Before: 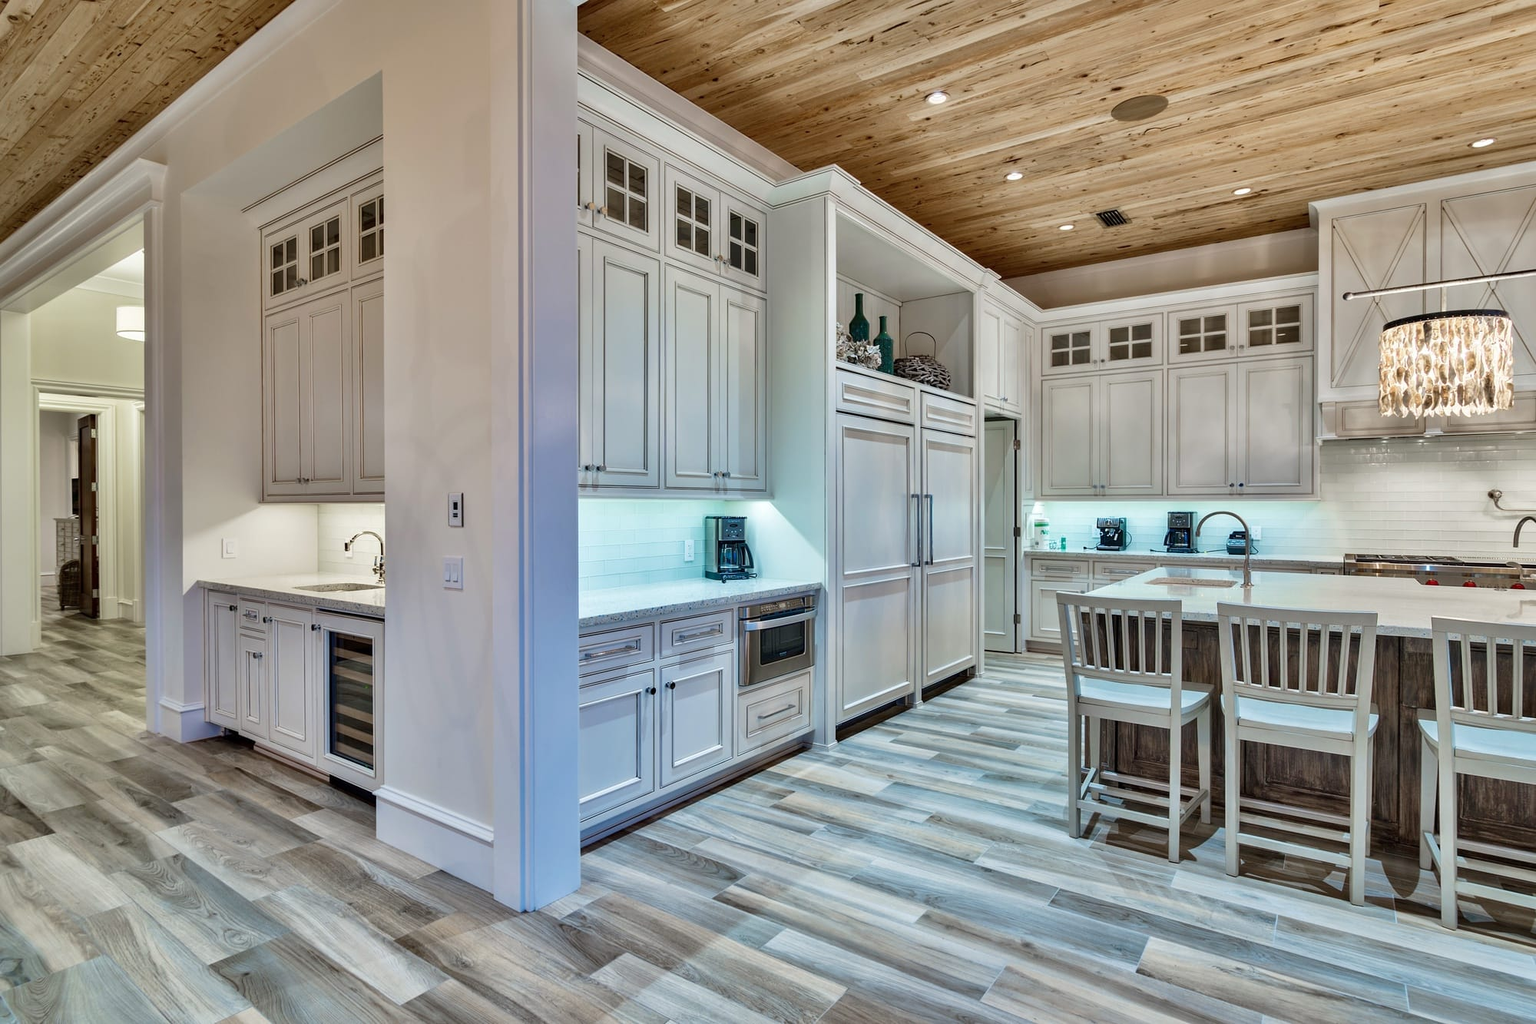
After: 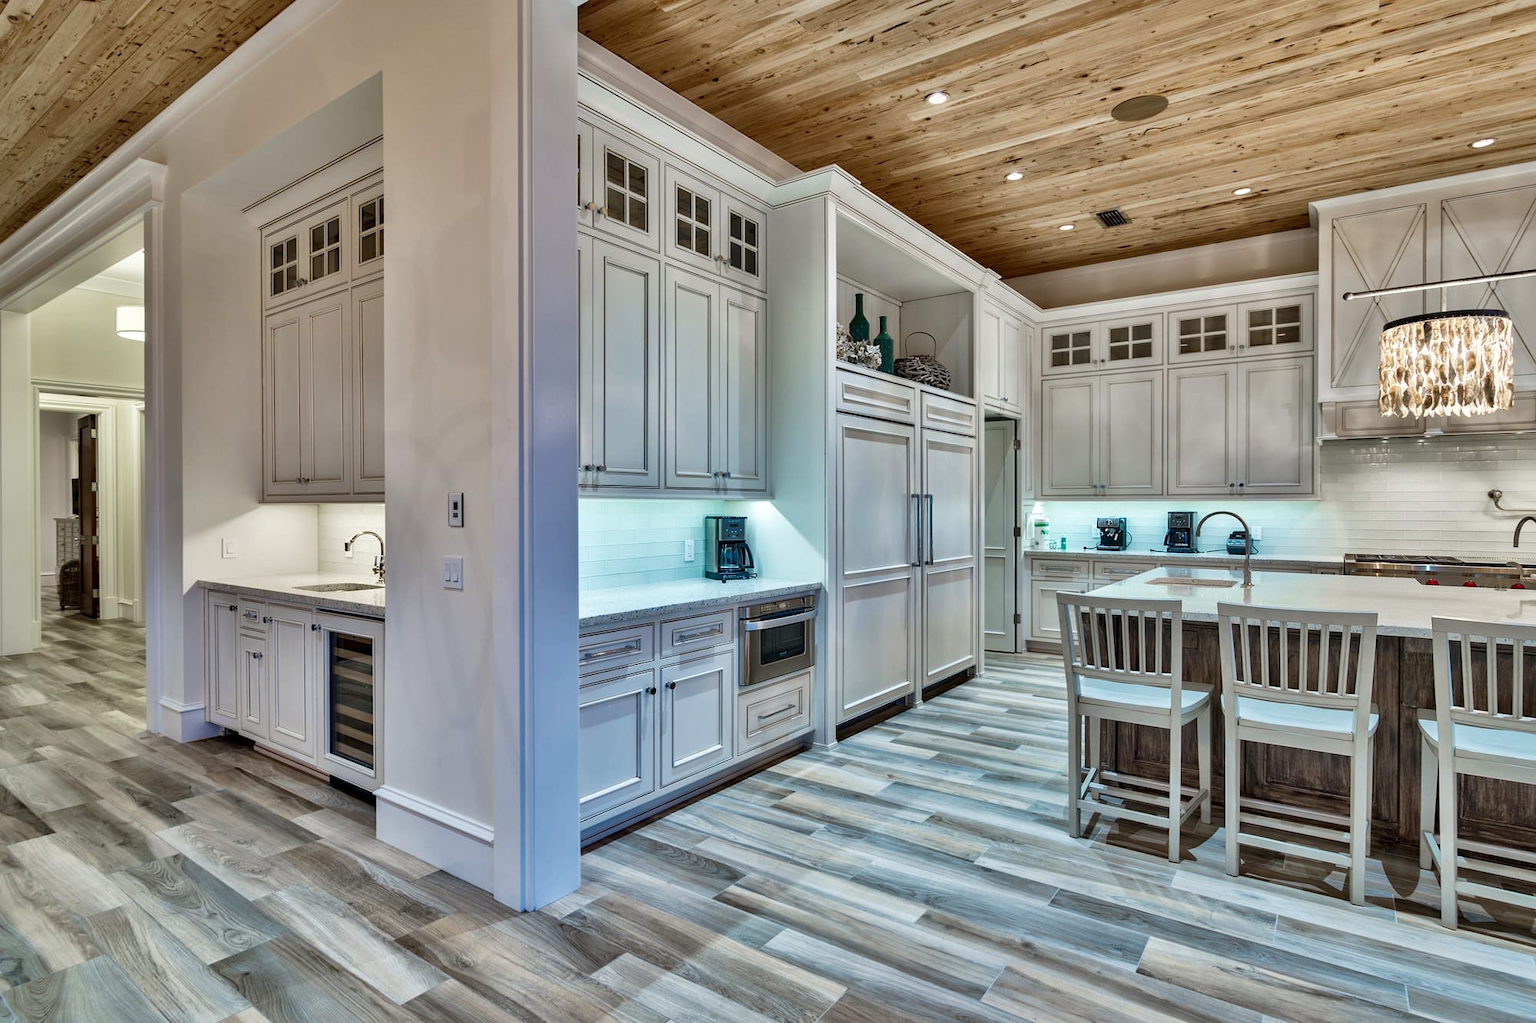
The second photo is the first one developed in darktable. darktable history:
shadows and highlights: low approximation 0.01, soften with gaussian
local contrast: mode bilateral grid, contrast 21, coarseness 50, detail 119%, midtone range 0.2
